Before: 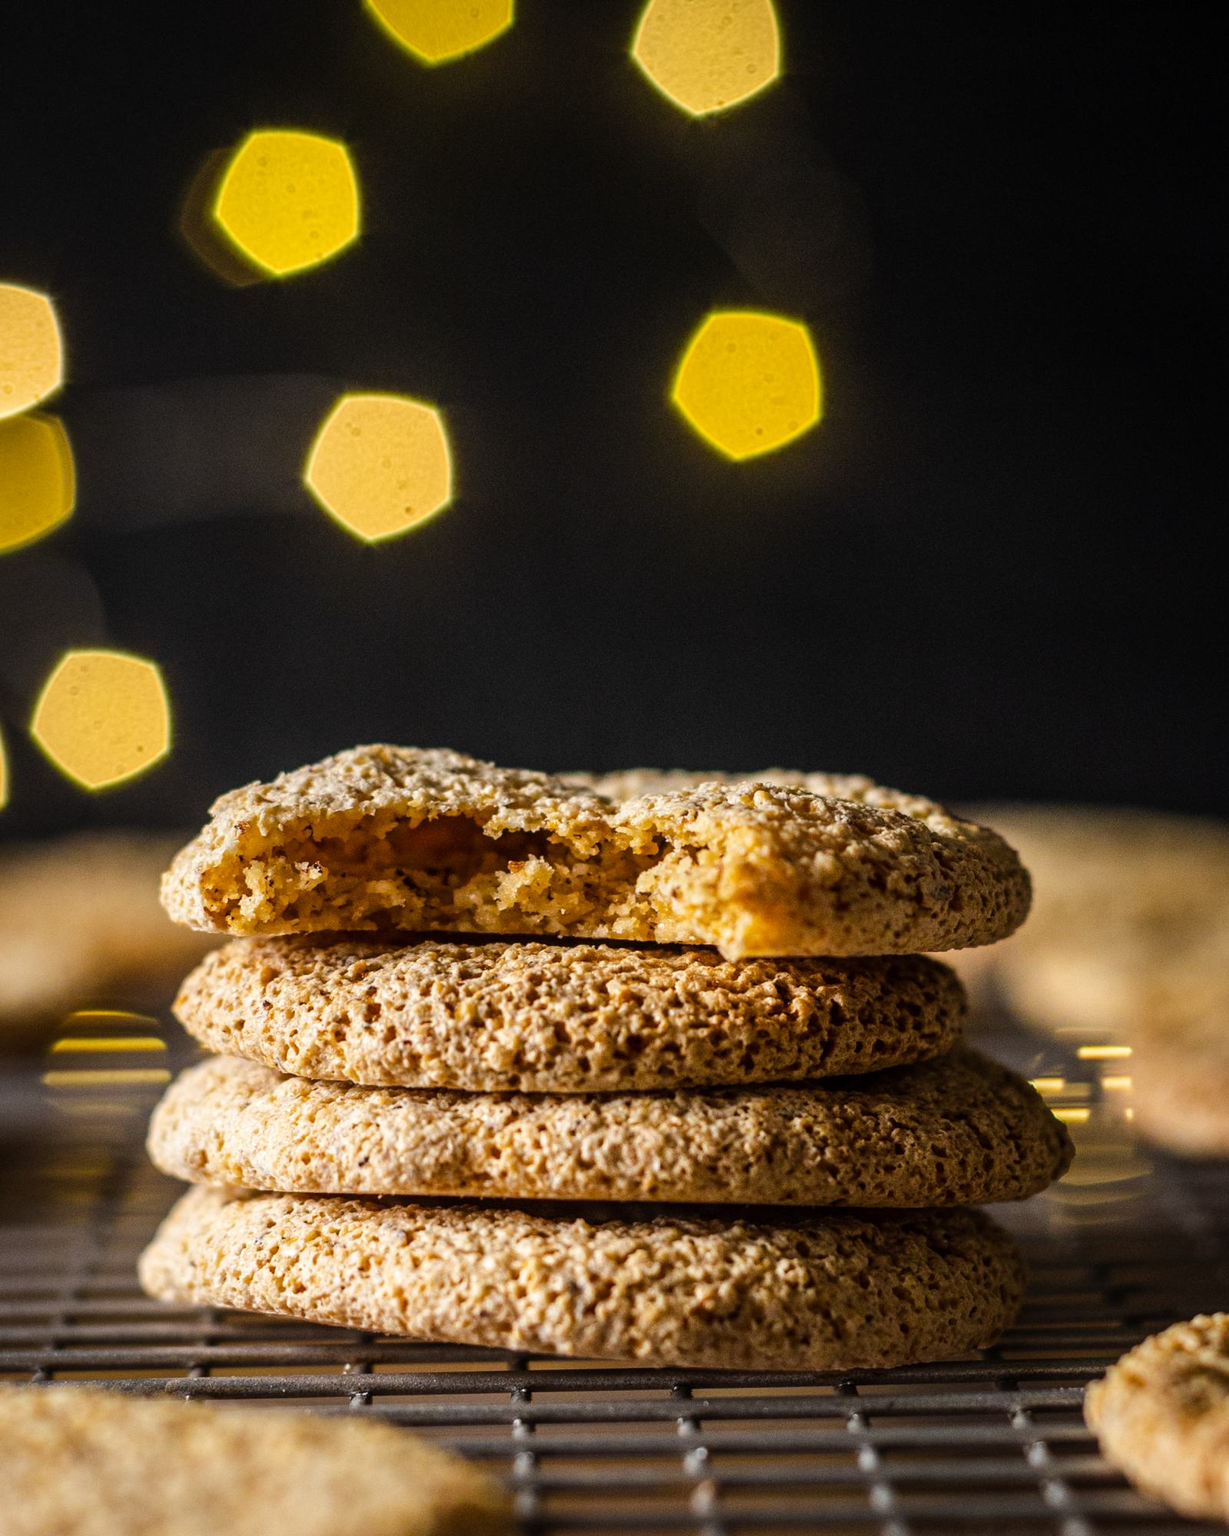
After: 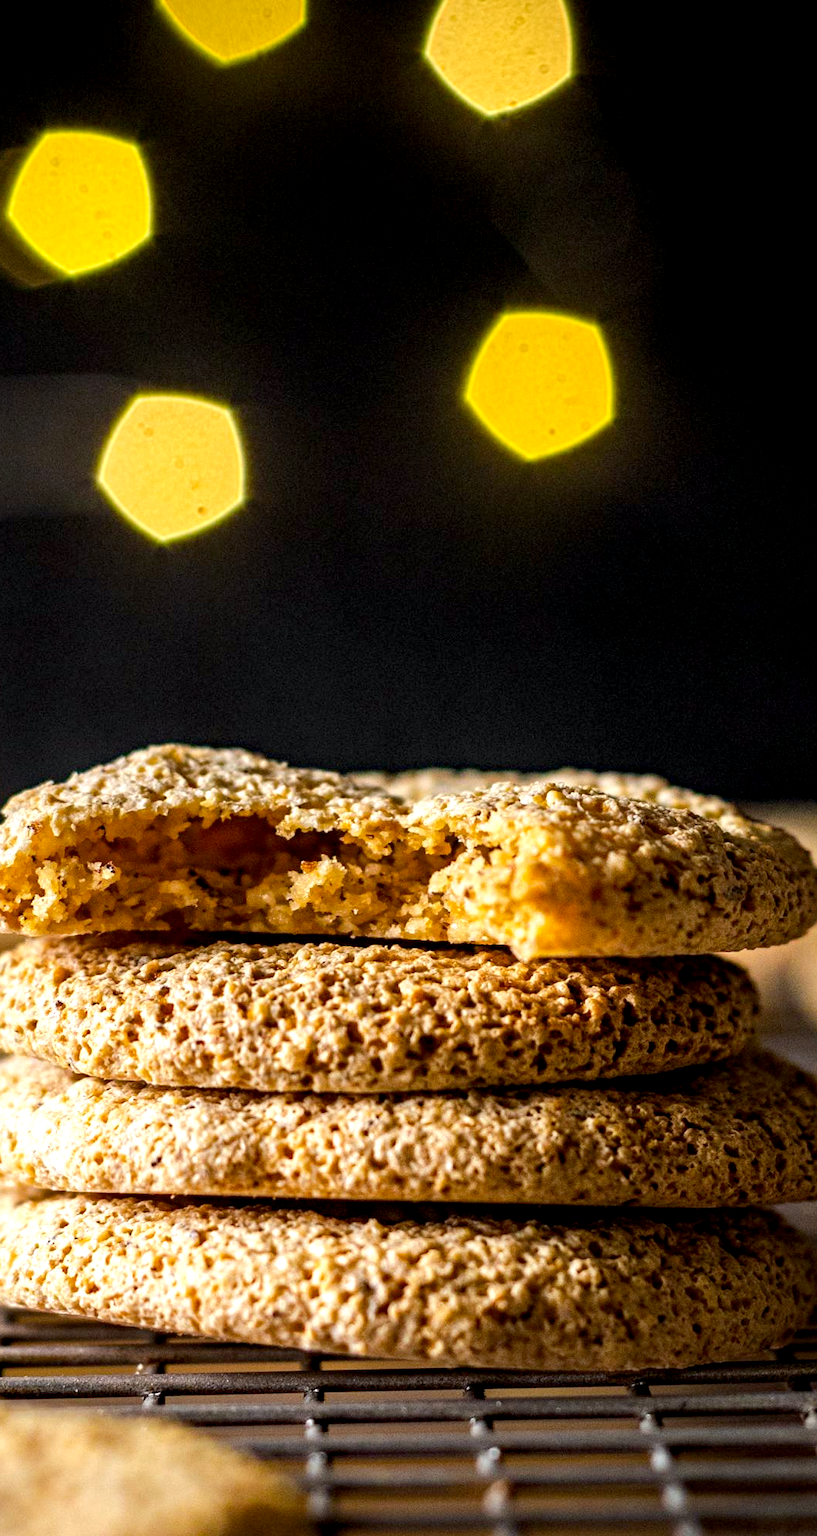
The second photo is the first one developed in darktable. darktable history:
exposure: black level correction 0.005, exposure 0.417 EV, compensate highlight preservation false
haze removal: compatibility mode true, adaptive false
crop: left 16.899%, right 16.556%
